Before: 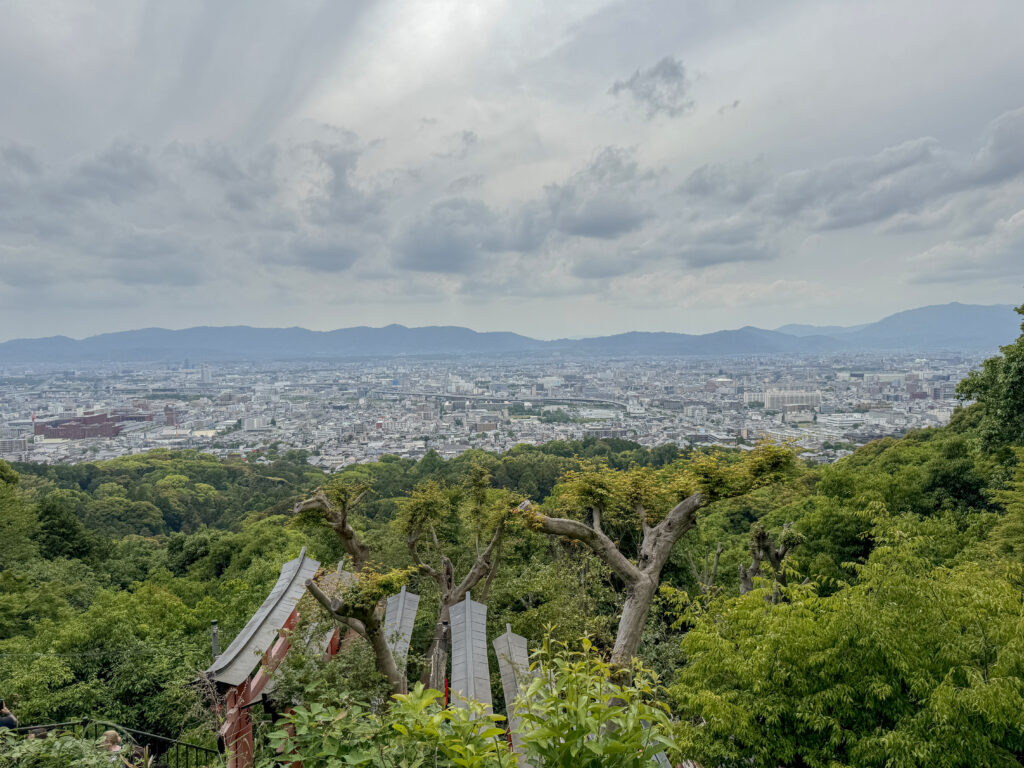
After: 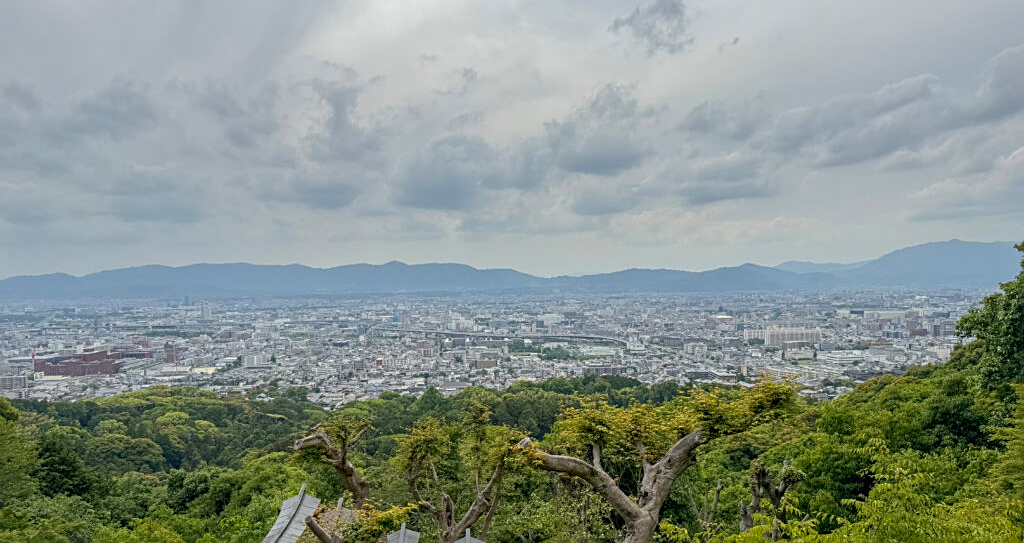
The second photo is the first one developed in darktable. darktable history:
sharpen: on, module defaults
crop and rotate: top 8.293%, bottom 20.996%
